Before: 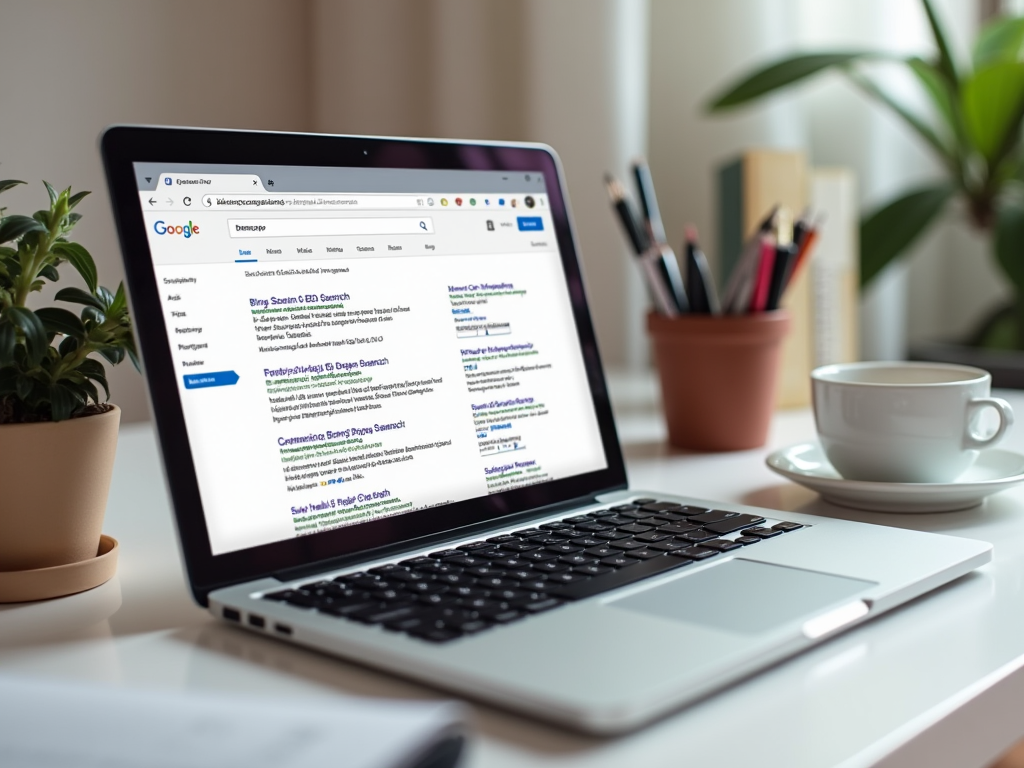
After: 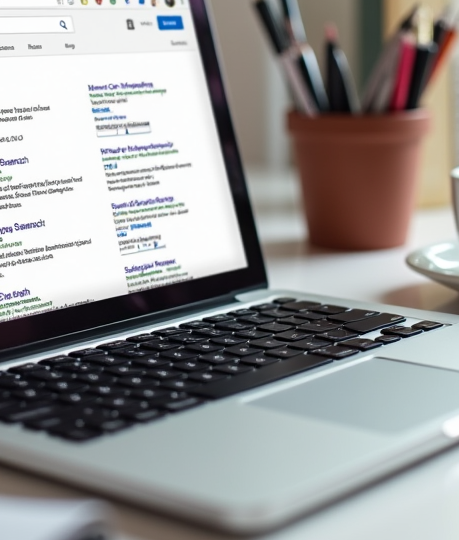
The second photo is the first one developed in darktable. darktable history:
crop: left 35.242%, top 26.264%, right 19.844%, bottom 3.36%
